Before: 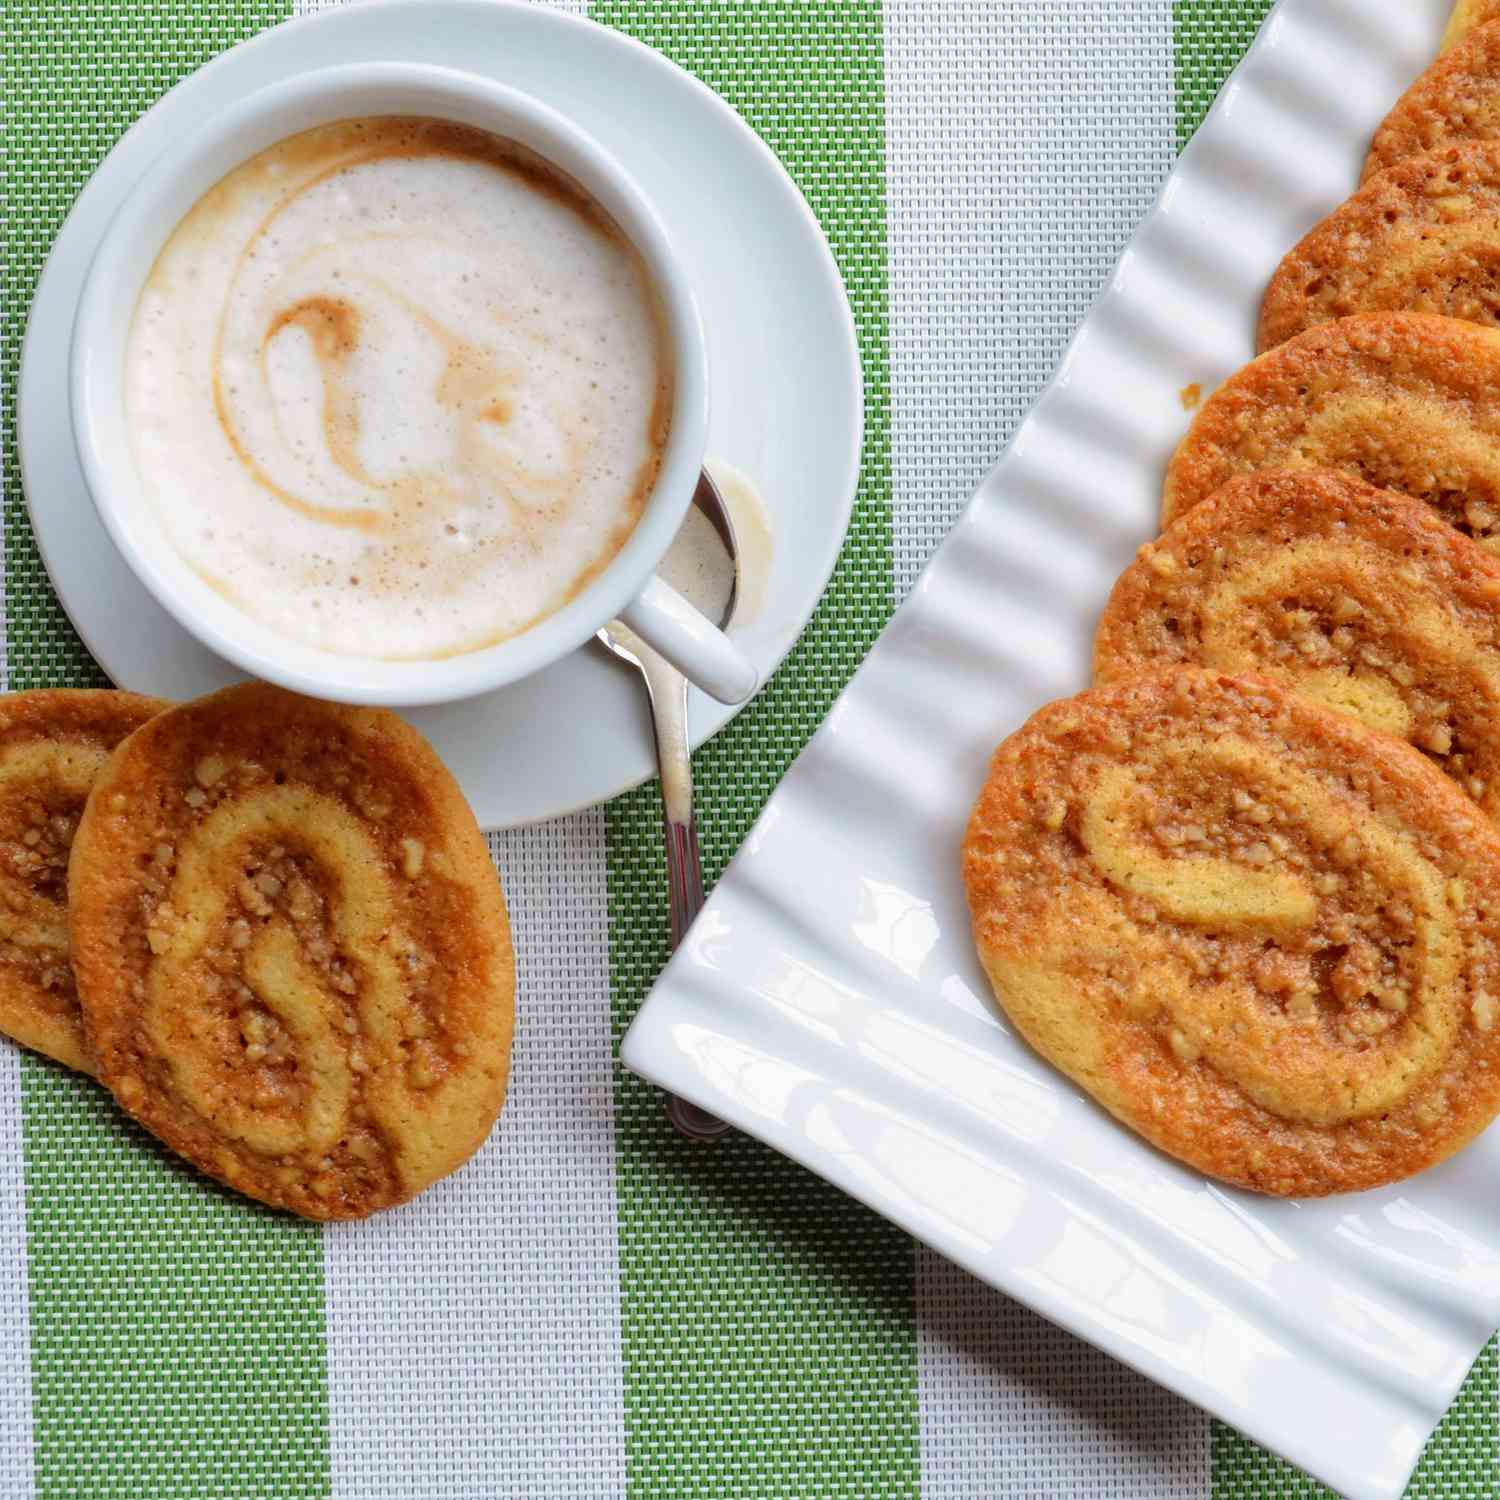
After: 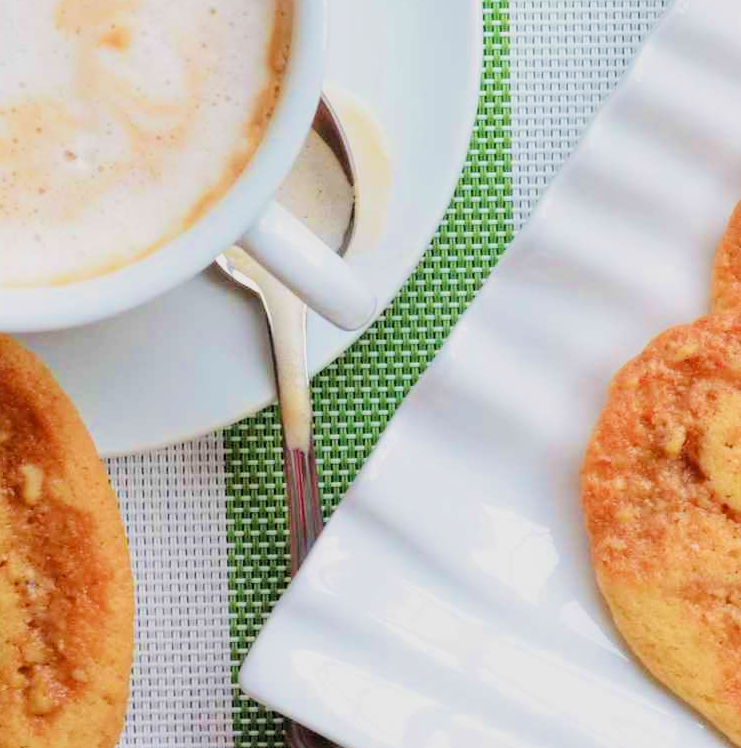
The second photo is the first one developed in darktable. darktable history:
exposure: exposure 0.773 EV, compensate highlight preservation false
velvia: on, module defaults
crop: left 25.466%, top 24.988%, right 25.077%, bottom 25.108%
filmic rgb: black relative exposure -7.41 EV, white relative exposure 4.84 EV, hardness 3.39
